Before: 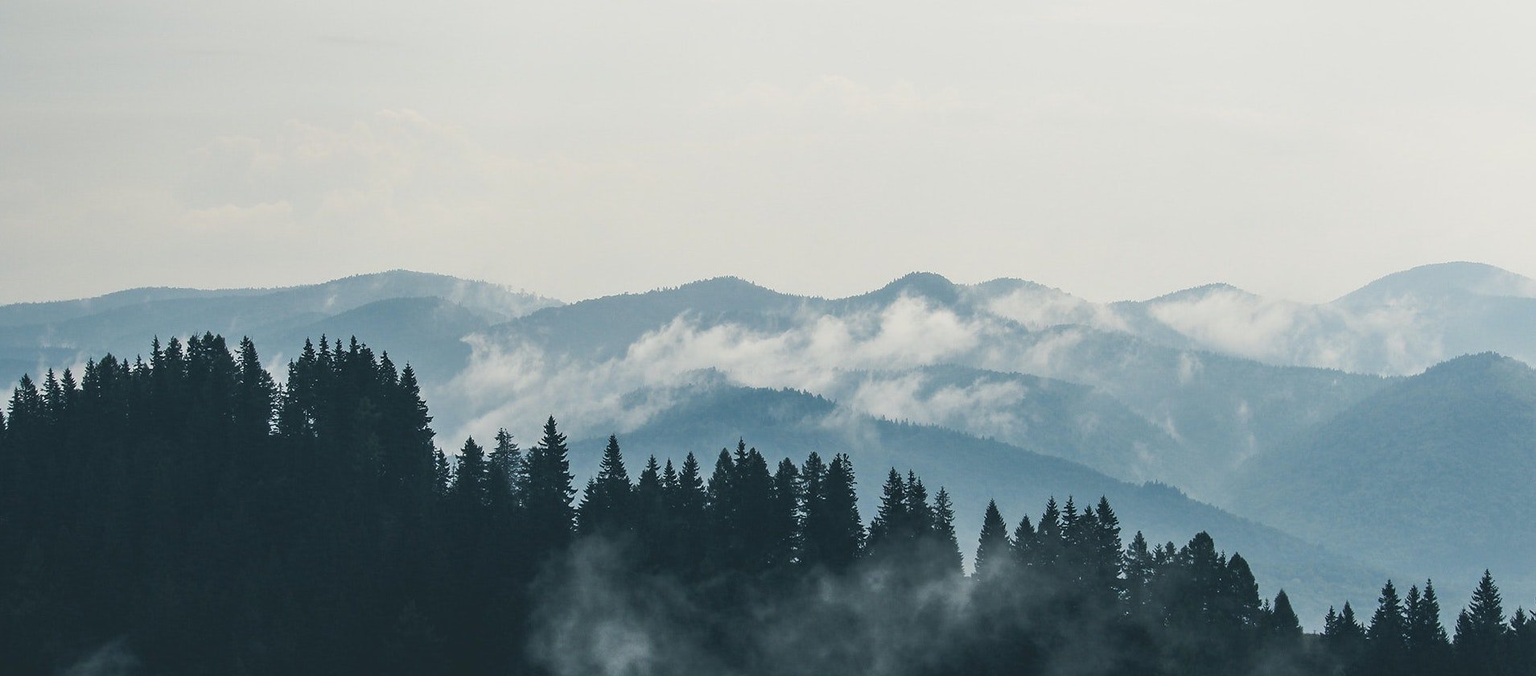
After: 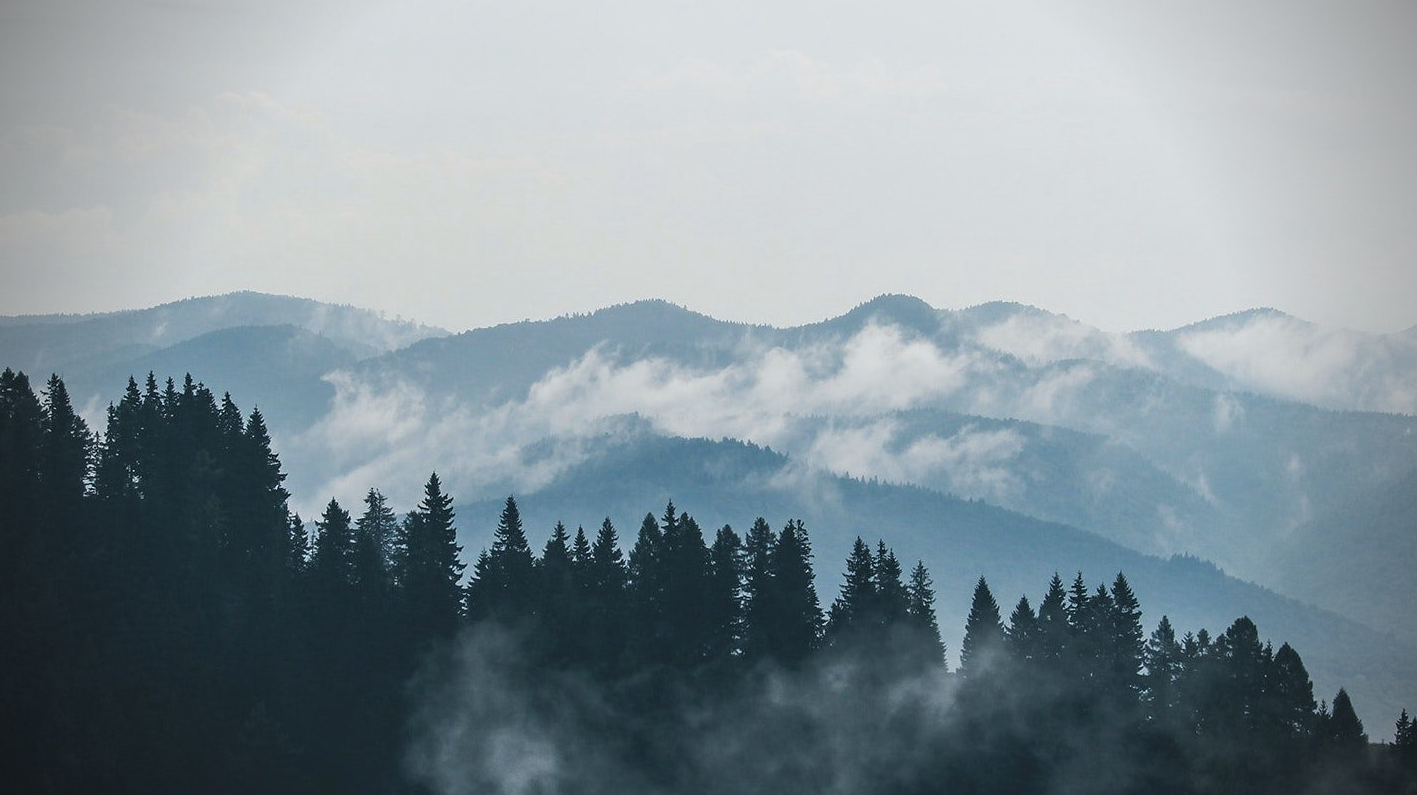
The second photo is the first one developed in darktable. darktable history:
crop and rotate: left 13.15%, top 5.251%, right 12.609%
white balance: red 0.983, blue 1.036
vignetting: fall-off start 75%, brightness -0.692, width/height ratio 1.084
